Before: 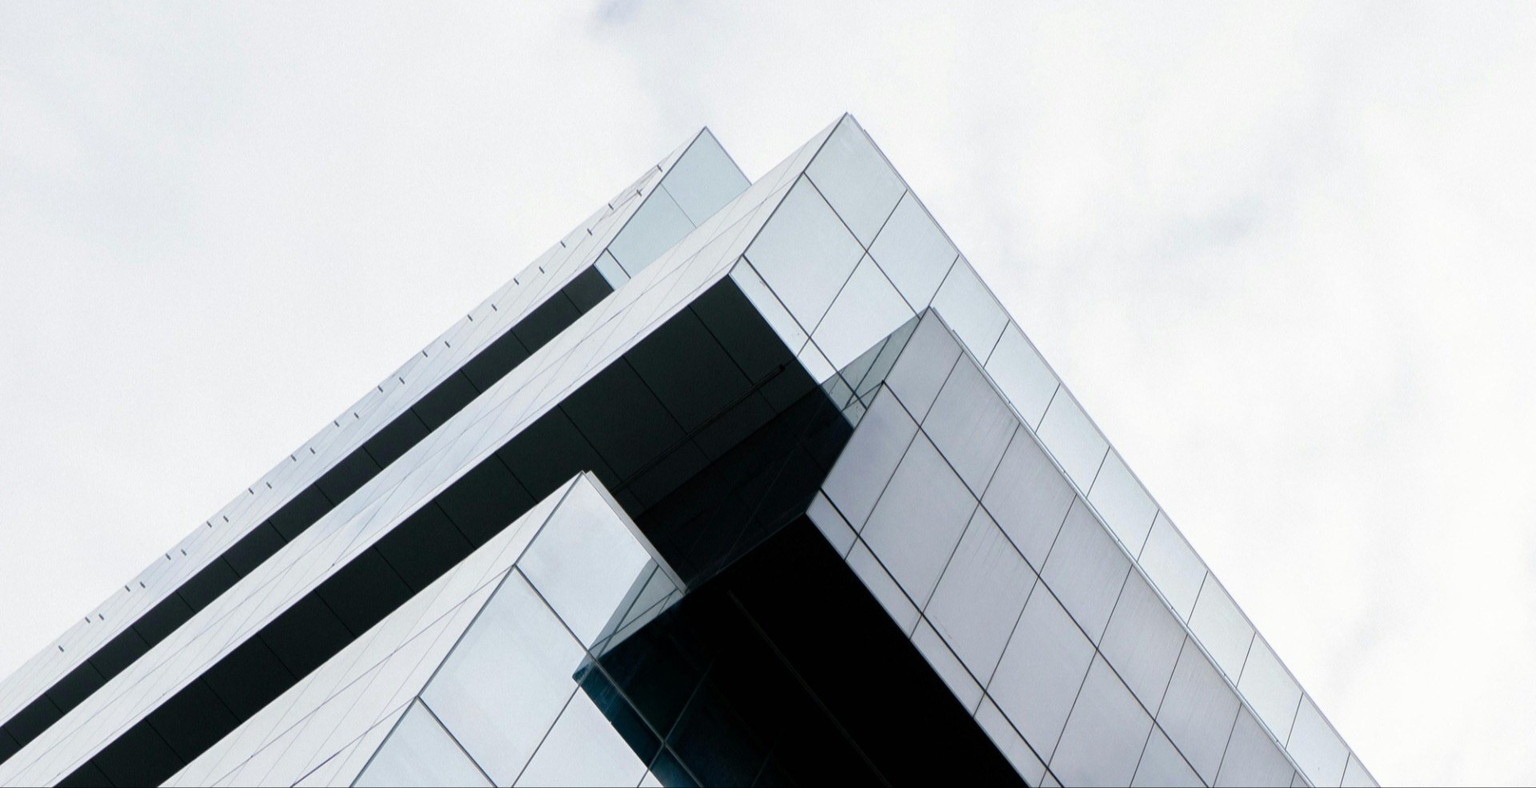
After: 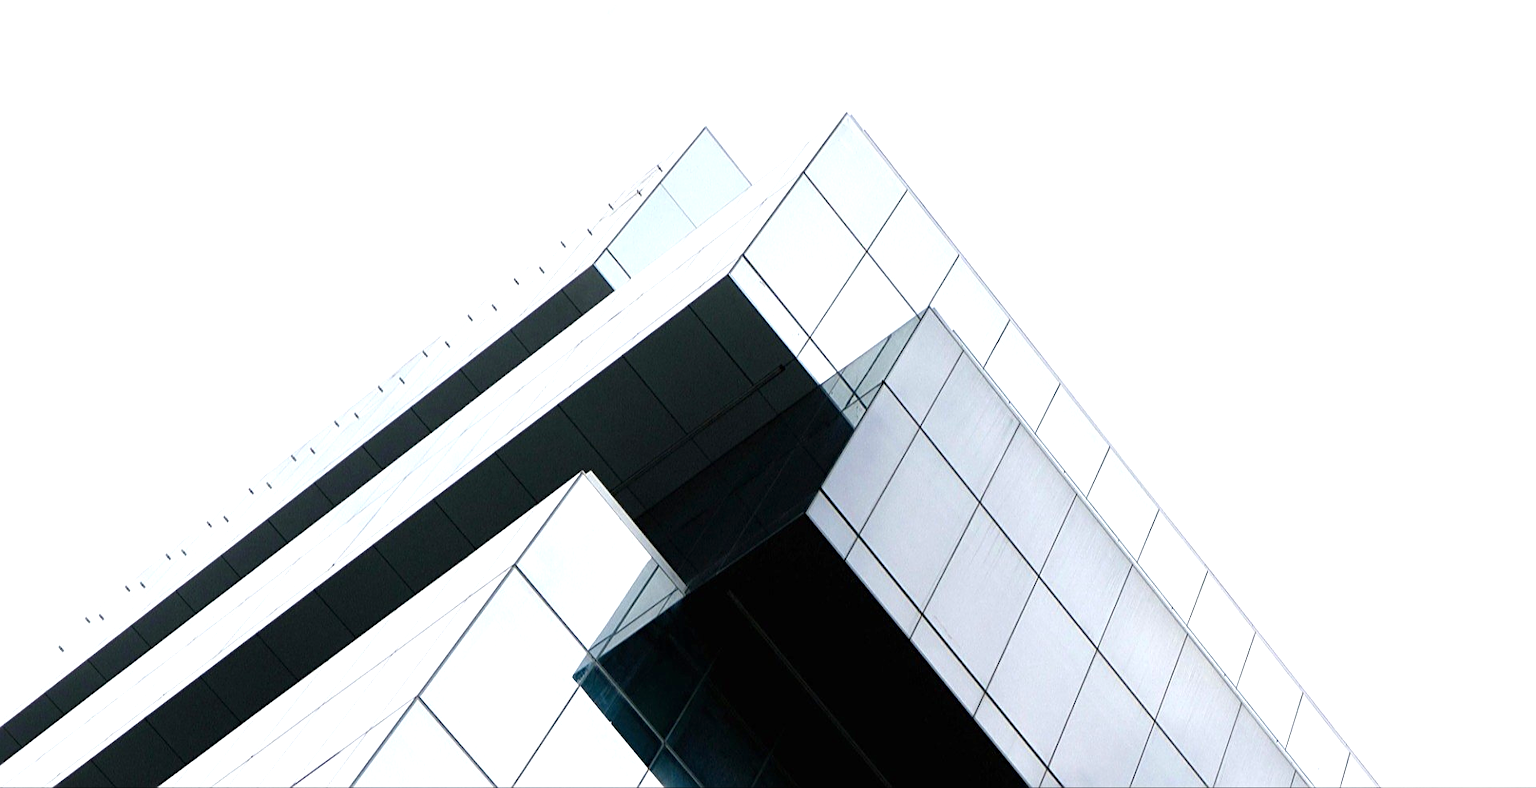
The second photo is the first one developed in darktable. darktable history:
exposure: black level correction 0, exposure 0.7 EV, compensate highlight preservation false
sharpen: amount 0.483
